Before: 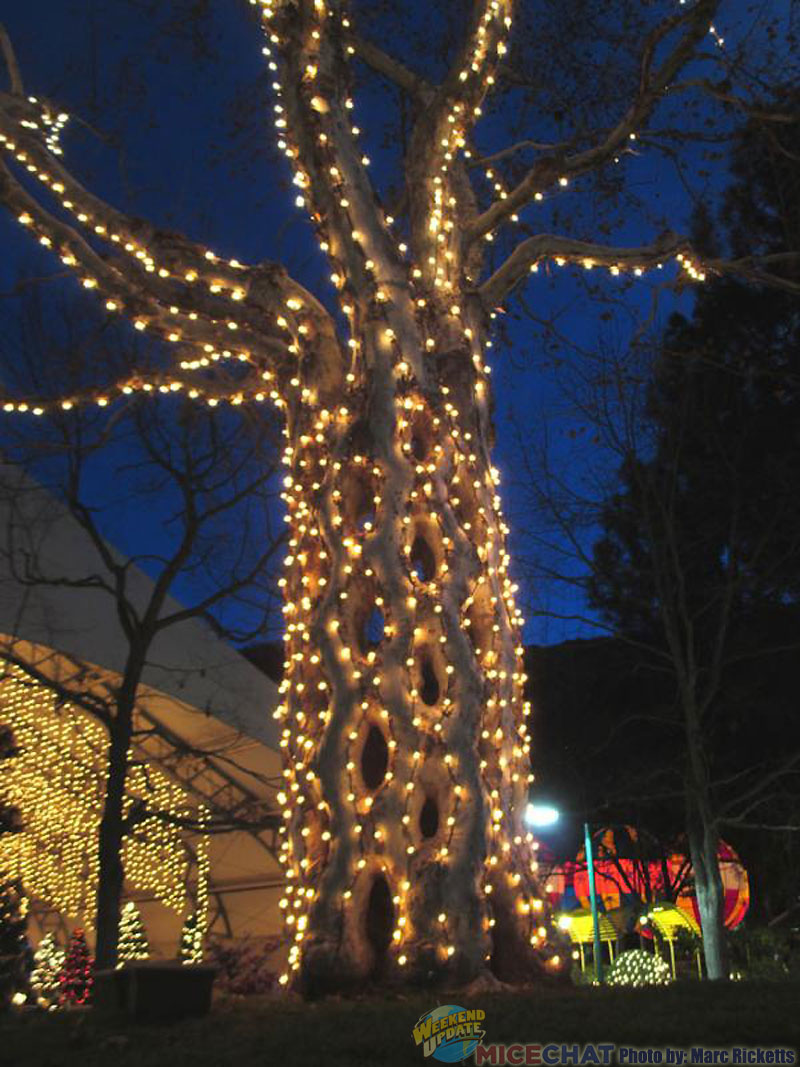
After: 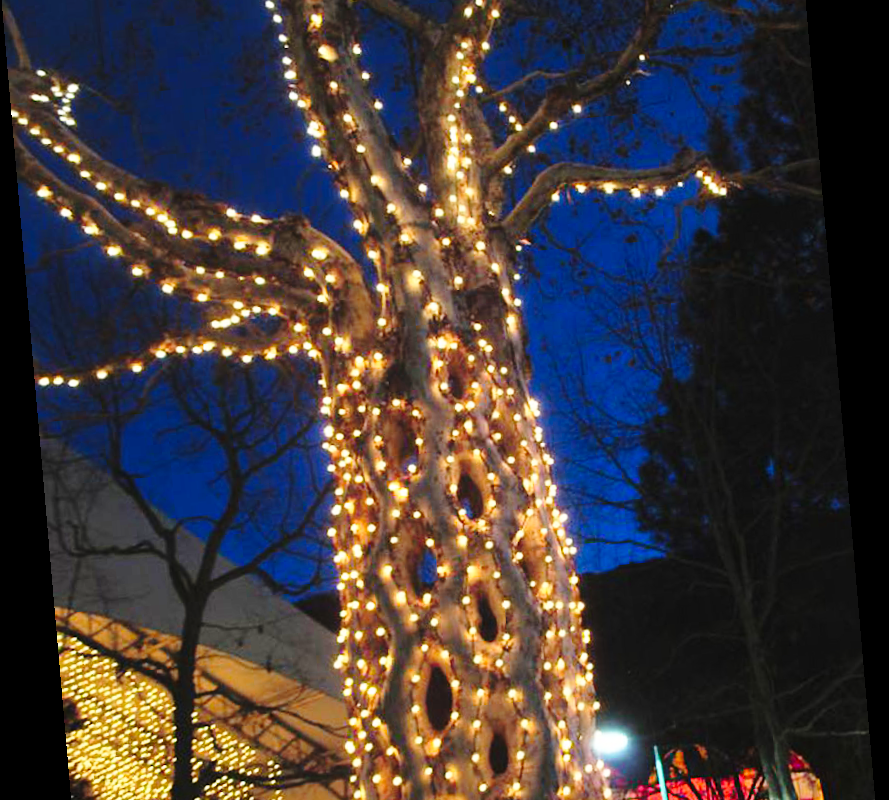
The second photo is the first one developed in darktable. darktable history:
rotate and perspective: rotation -4.98°, automatic cropping off
crop and rotate: top 8.293%, bottom 20.996%
base curve: curves: ch0 [(0, 0) (0.028, 0.03) (0.121, 0.232) (0.46, 0.748) (0.859, 0.968) (1, 1)], preserve colors none
